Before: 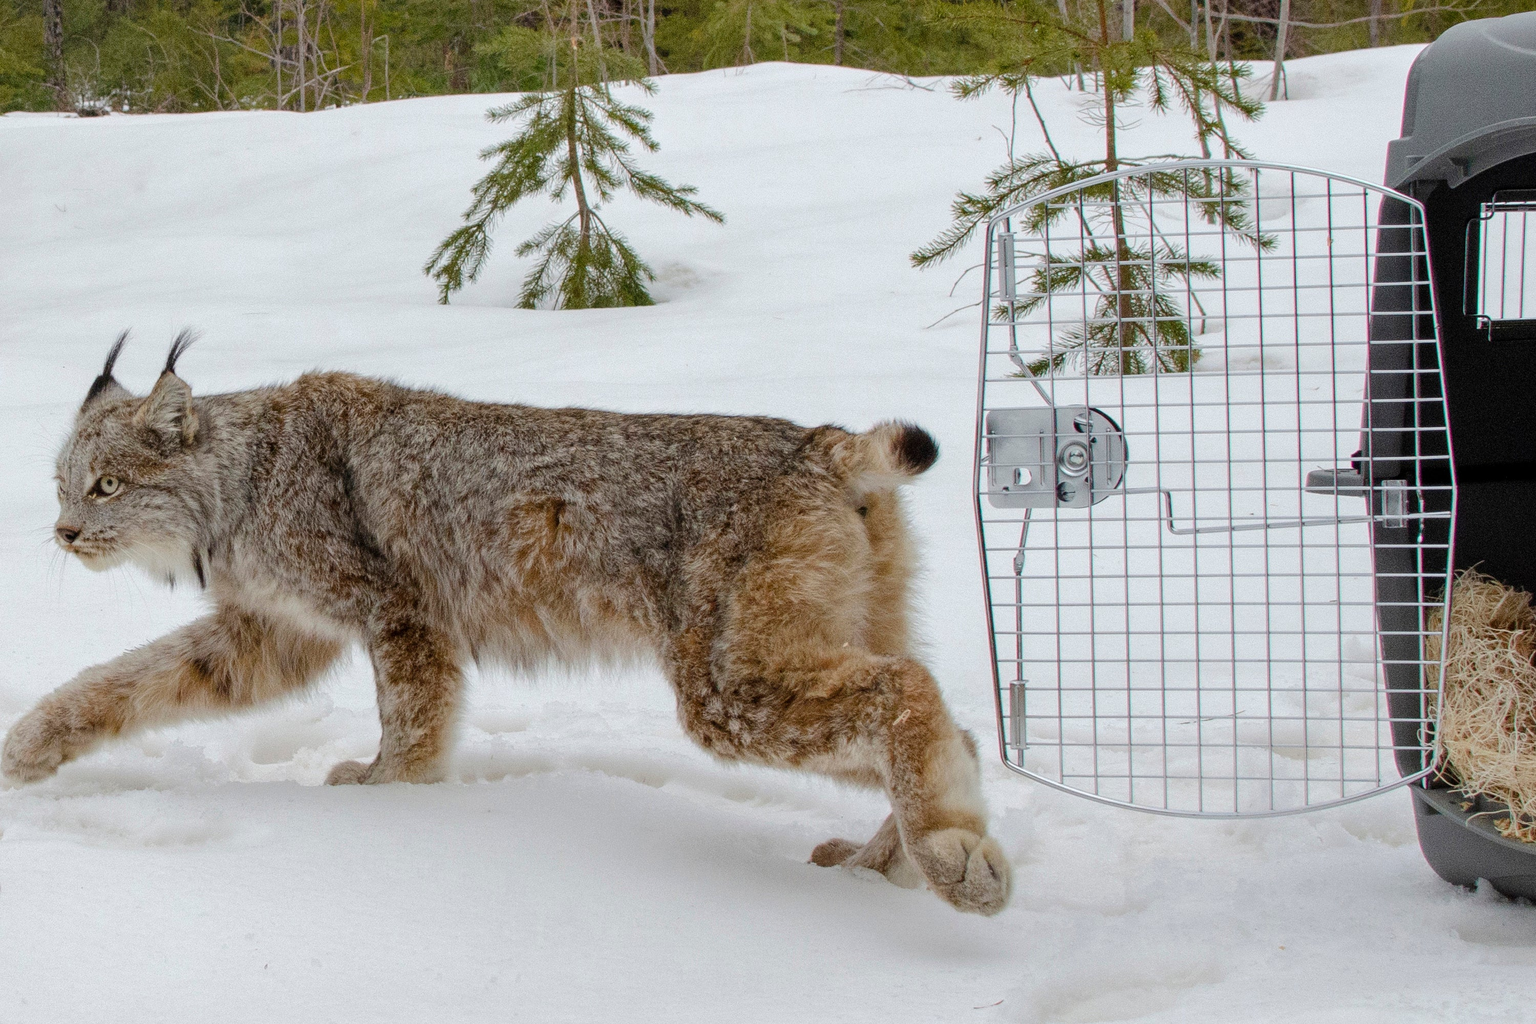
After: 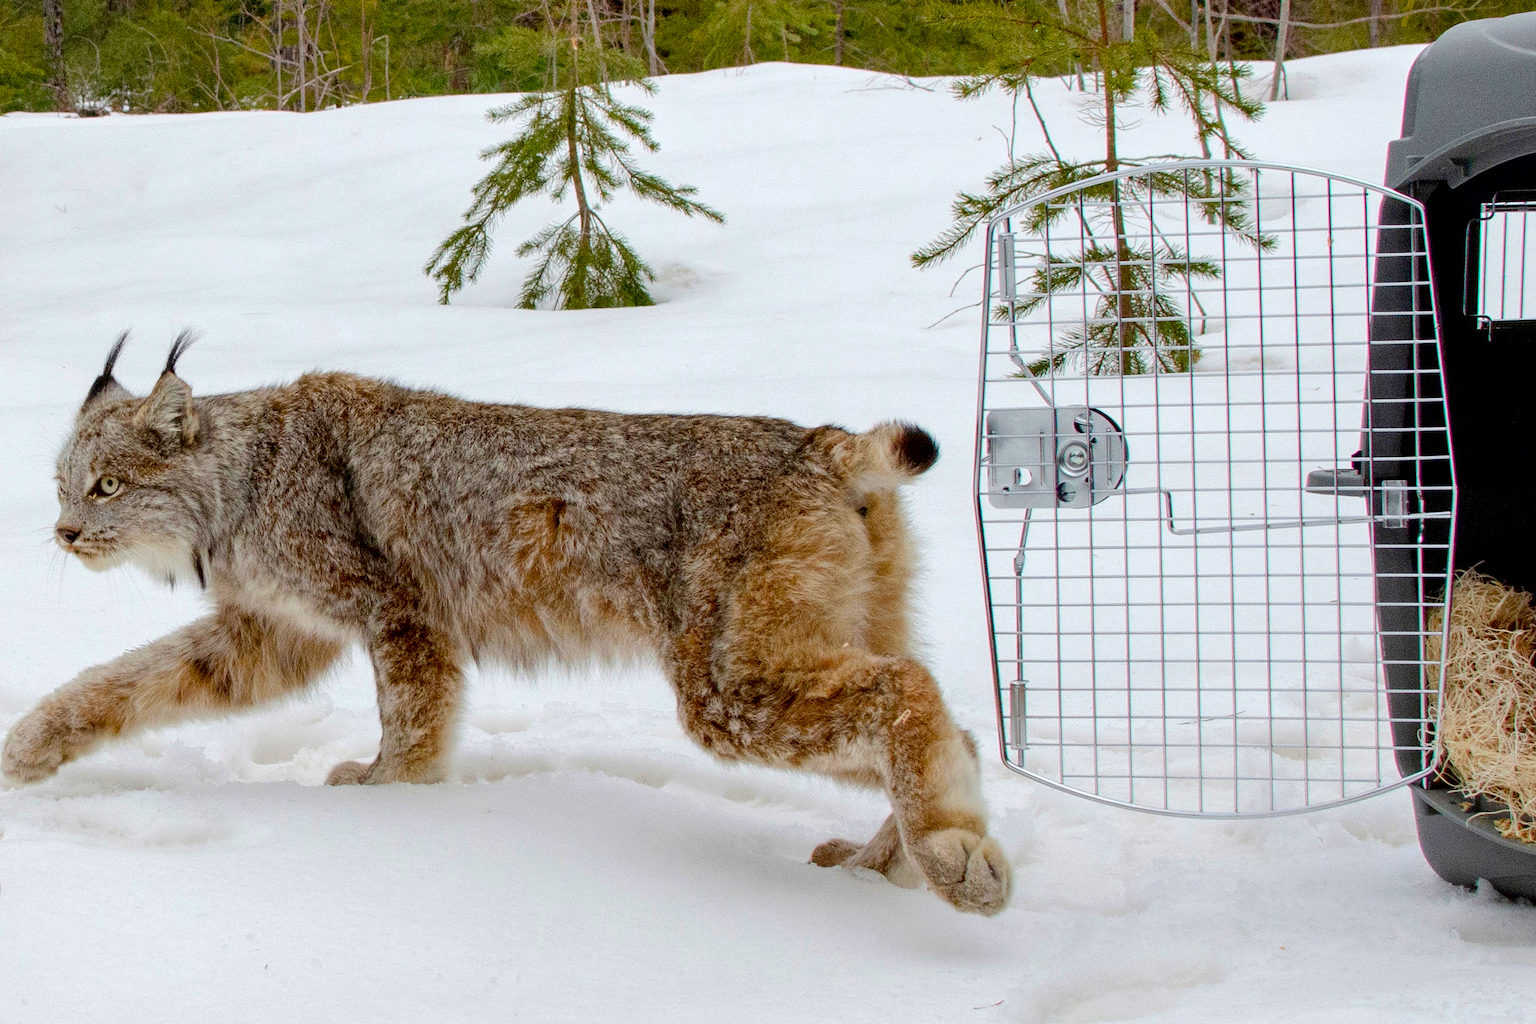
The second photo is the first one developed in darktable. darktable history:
exposure: black level correction 0.009, exposure 0.116 EV, compensate highlight preservation false
contrast brightness saturation: contrast 0.094, saturation 0.274
